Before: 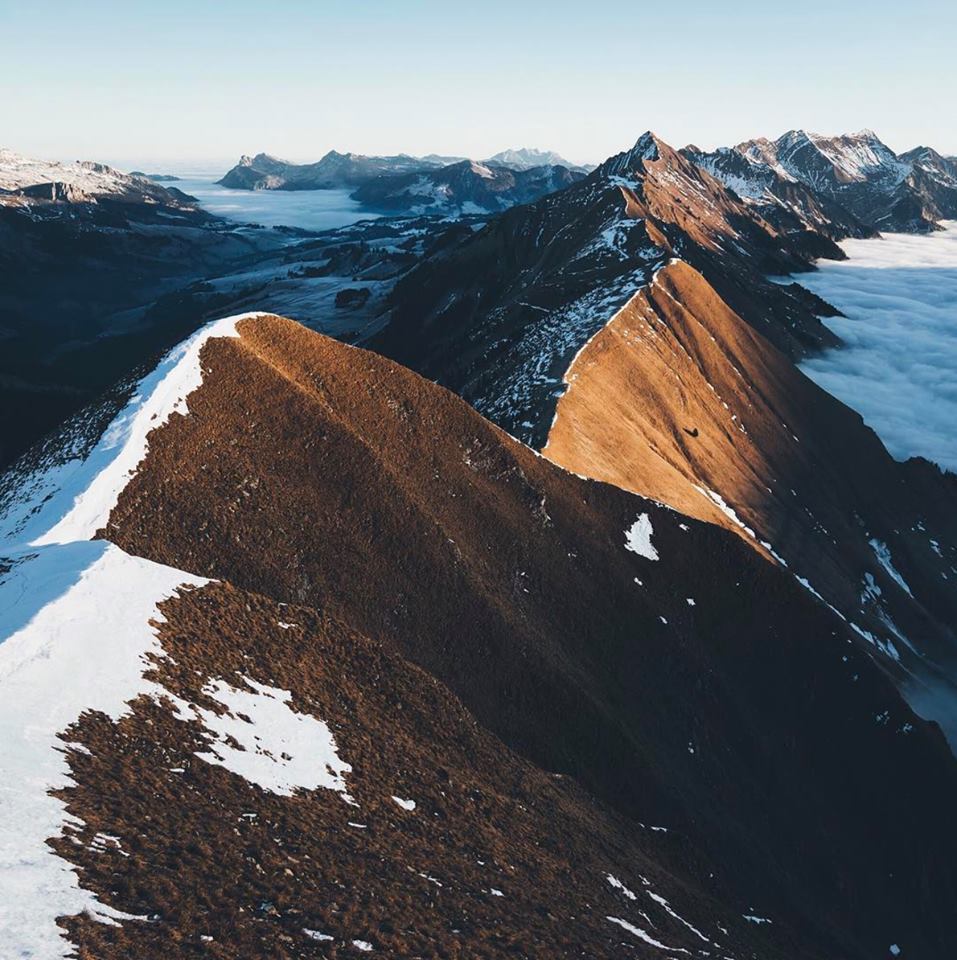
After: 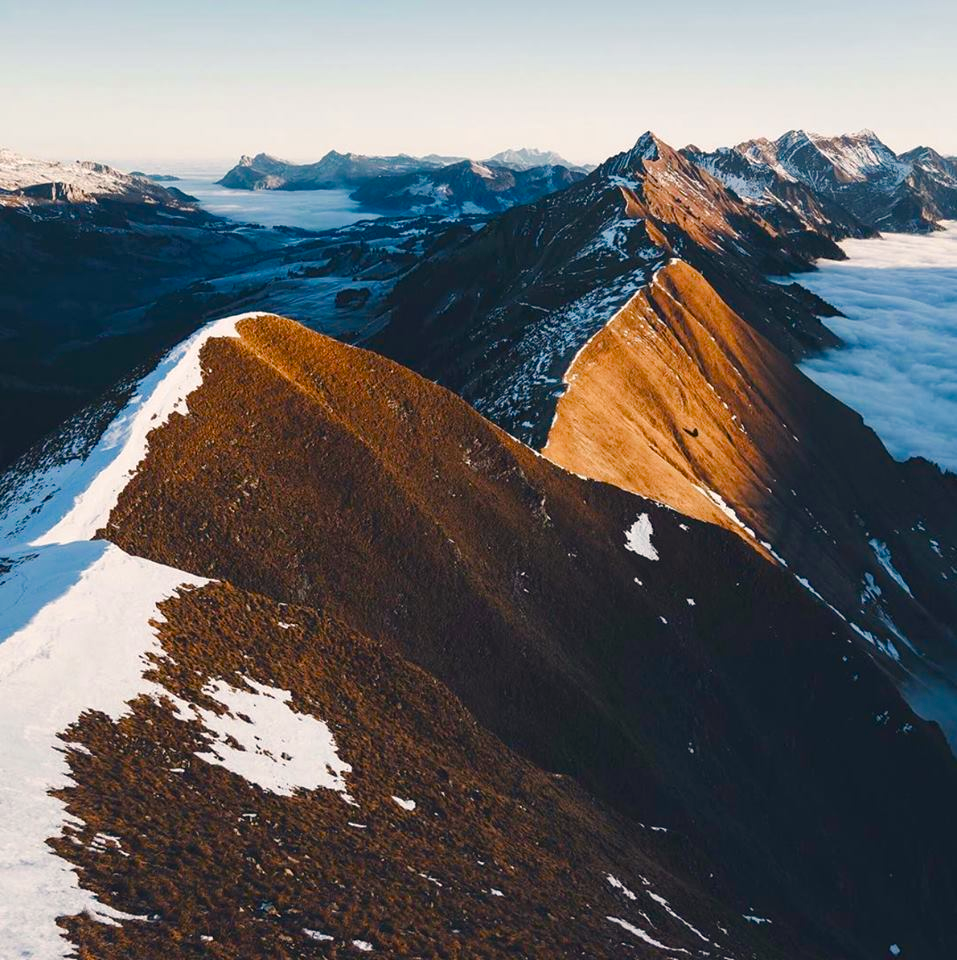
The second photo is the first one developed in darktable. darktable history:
tone equalizer: edges refinement/feathering 500, mask exposure compensation -1.57 EV, preserve details no
color correction: highlights a* 3.8, highlights b* 5.13
color balance rgb: power › chroma 0.251%, power › hue 62.92°, perceptual saturation grading › global saturation 0.439%, perceptual saturation grading › highlights -18.056%, perceptual saturation grading › mid-tones 32.576%, perceptual saturation grading › shadows 50.314%, global vibrance 20%
